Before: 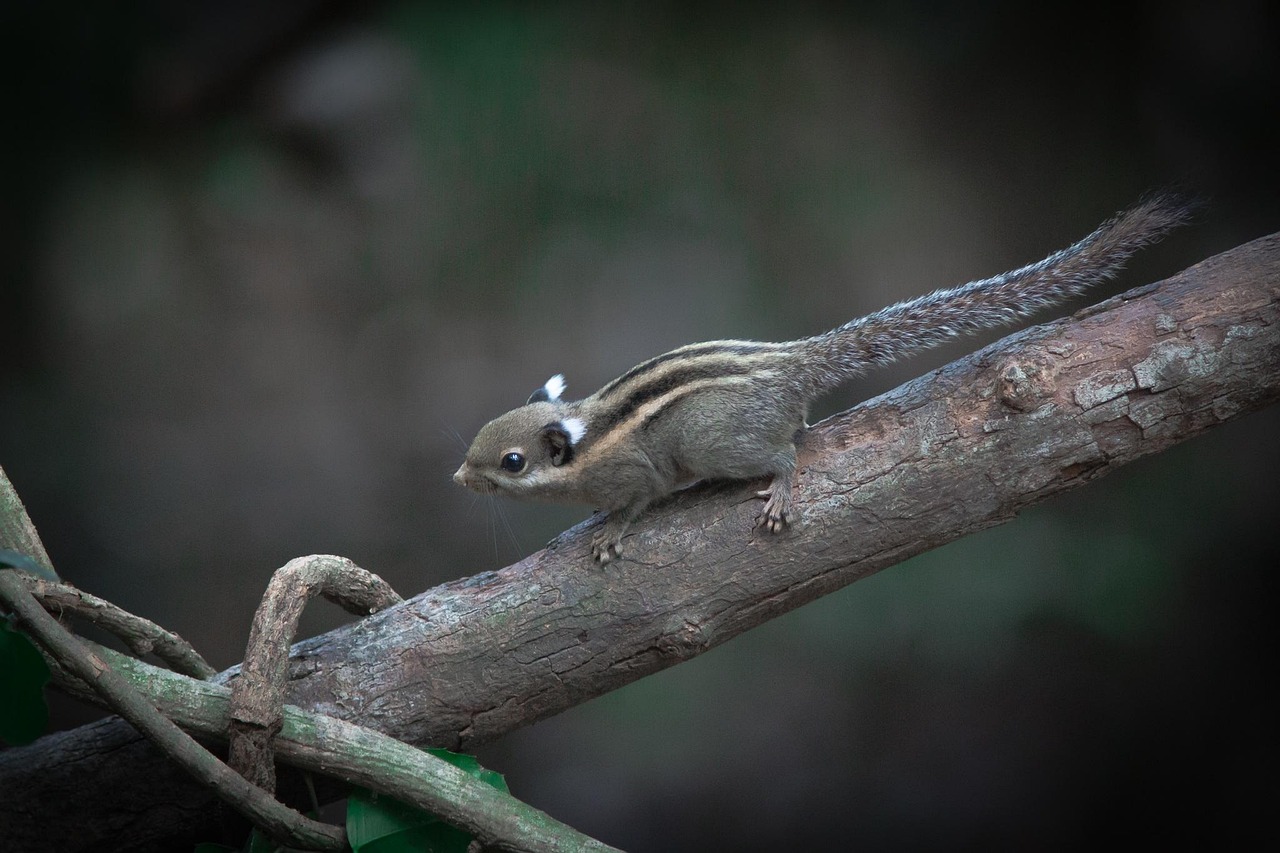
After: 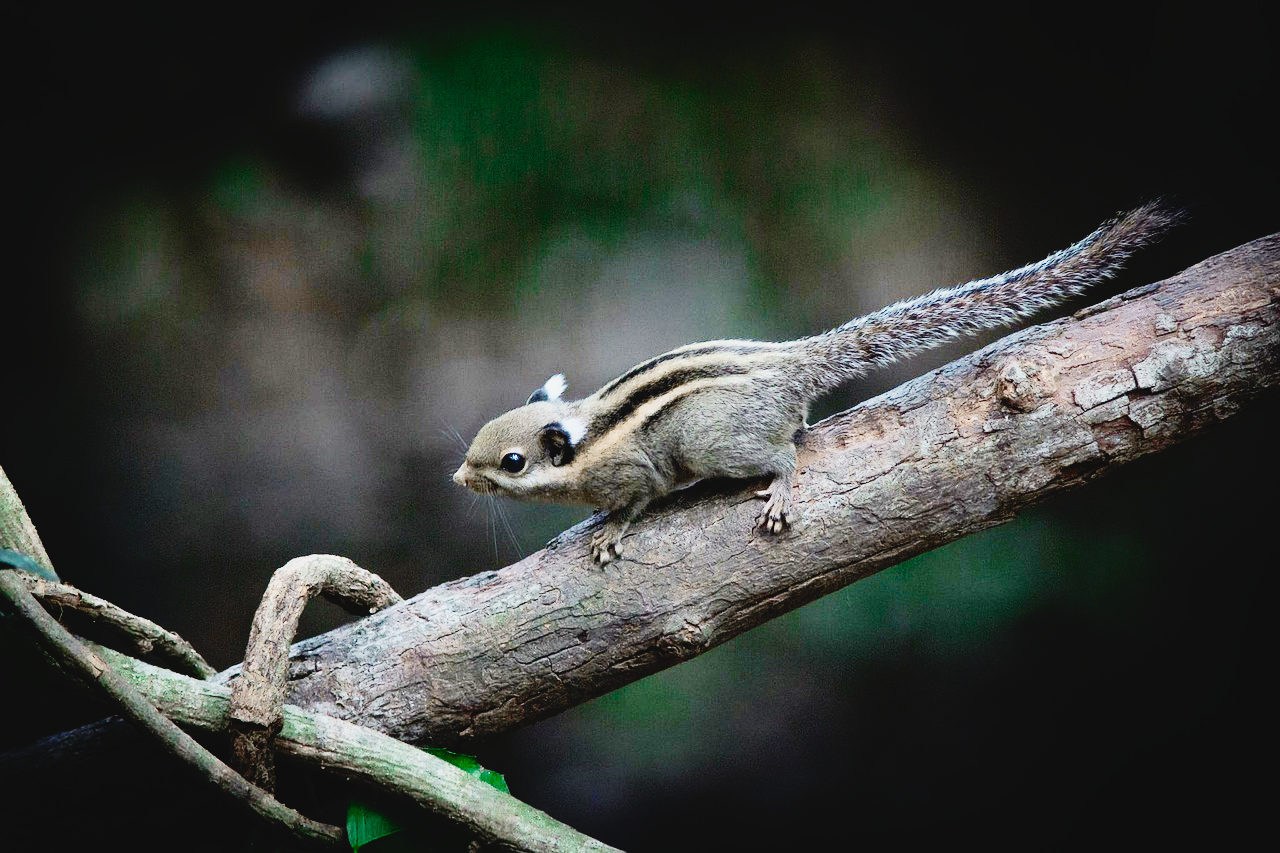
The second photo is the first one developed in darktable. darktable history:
tone curve: curves: ch0 [(0, 0.038) (0.193, 0.212) (0.461, 0.502) (0.634, 0.709) (0.852, 0.89) (1, 0.967)]; ch1 [(0, 0) (0.35, 0.356) (0.45, 0.453) (0.504, 0.503) (0.532, 0.524) (0.558, 0.555) (0.735, 0.762) (1, 1)]; ch2 [(0, 0) (0.281, 0.266) (0.456, 0.469) (0.5, 0.5) (0.533, 0.545) (0.606, 0.598) (0.646, 0.654) (1, 1)], color space Lab, independent channels, preserve colors none
base curve: curves: ch0 [(0, 0) (0.036, 0.01) (0.123, 0.254) (0.258, 0.504) (0.507, 0.748) (1, 1)], preserve colors none
